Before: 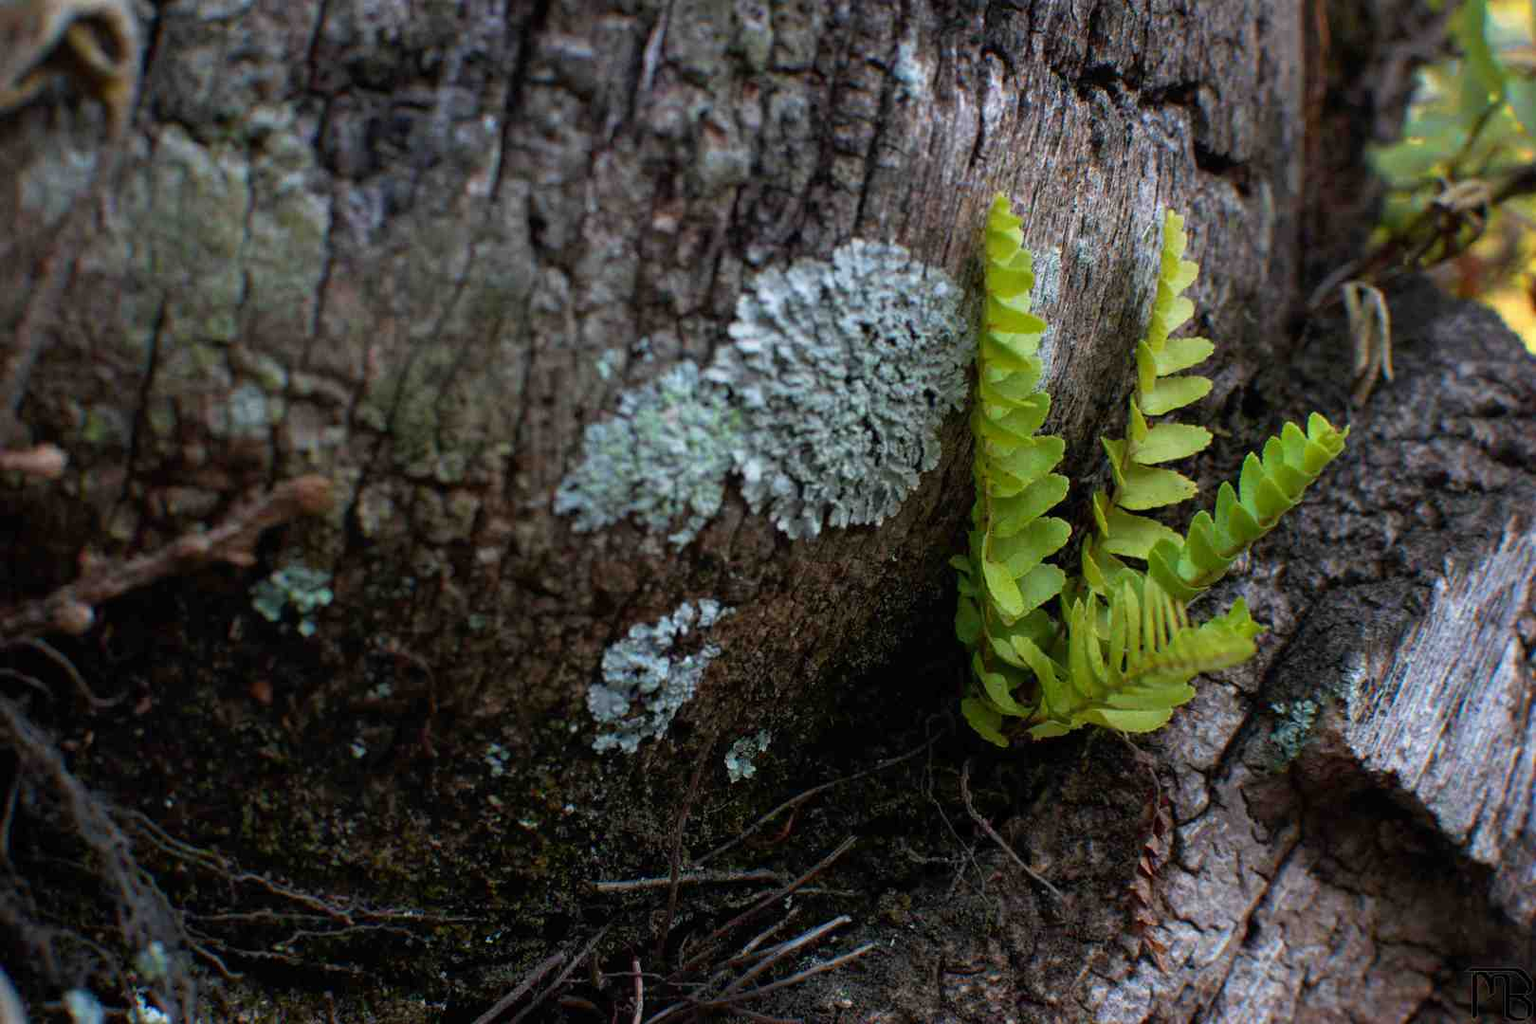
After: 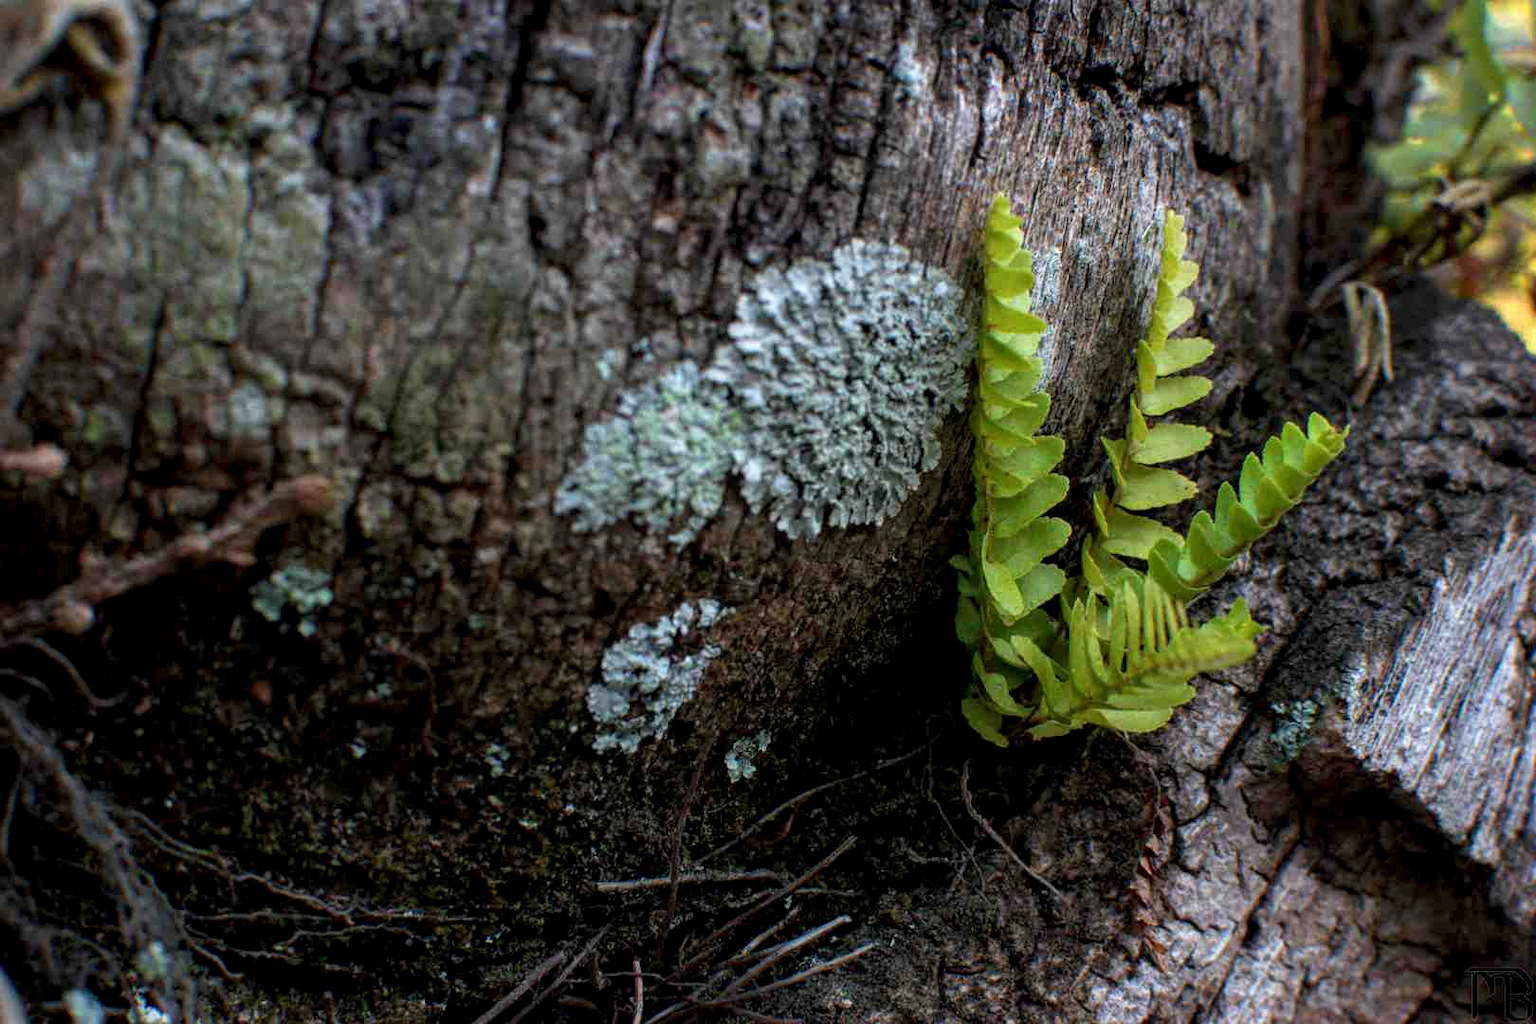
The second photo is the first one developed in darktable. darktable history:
local contrast: highlights 33%, detail 135%
